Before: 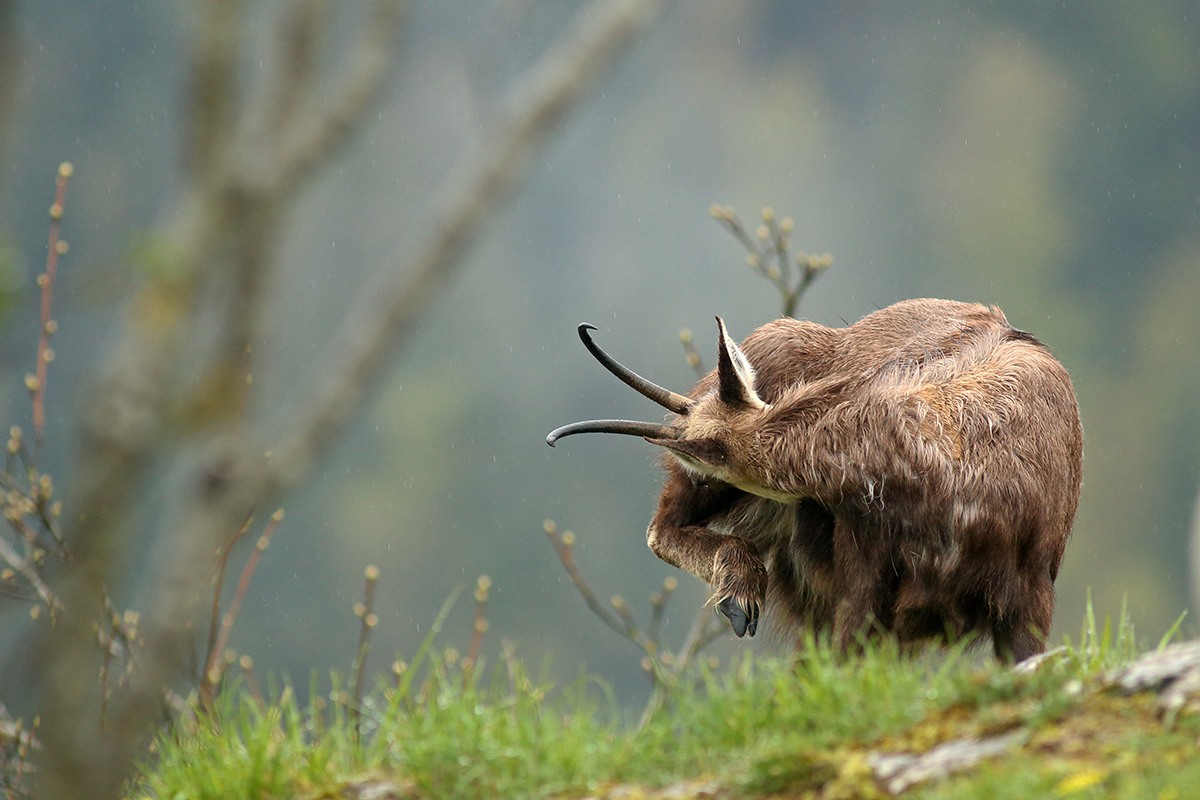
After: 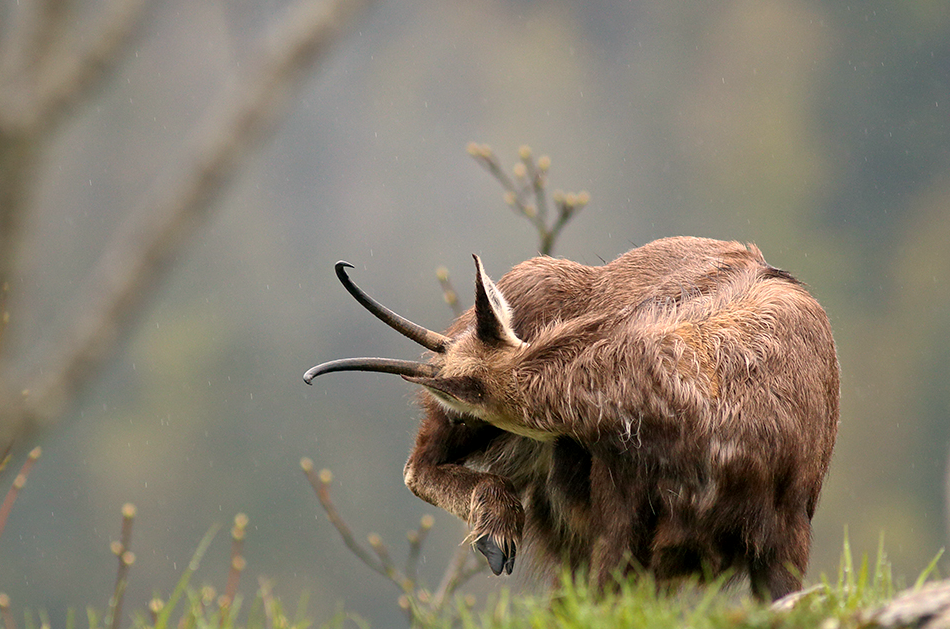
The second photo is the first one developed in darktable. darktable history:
color correction: highlights a* 8.03, highlights b* 4.12
crop and rotate: left 20.309%, top 7.76%, right 0.491%, bottom 13.534%
exposure: black level correction 0.001, compensate exposure bias true, compensate highlight preservation false
